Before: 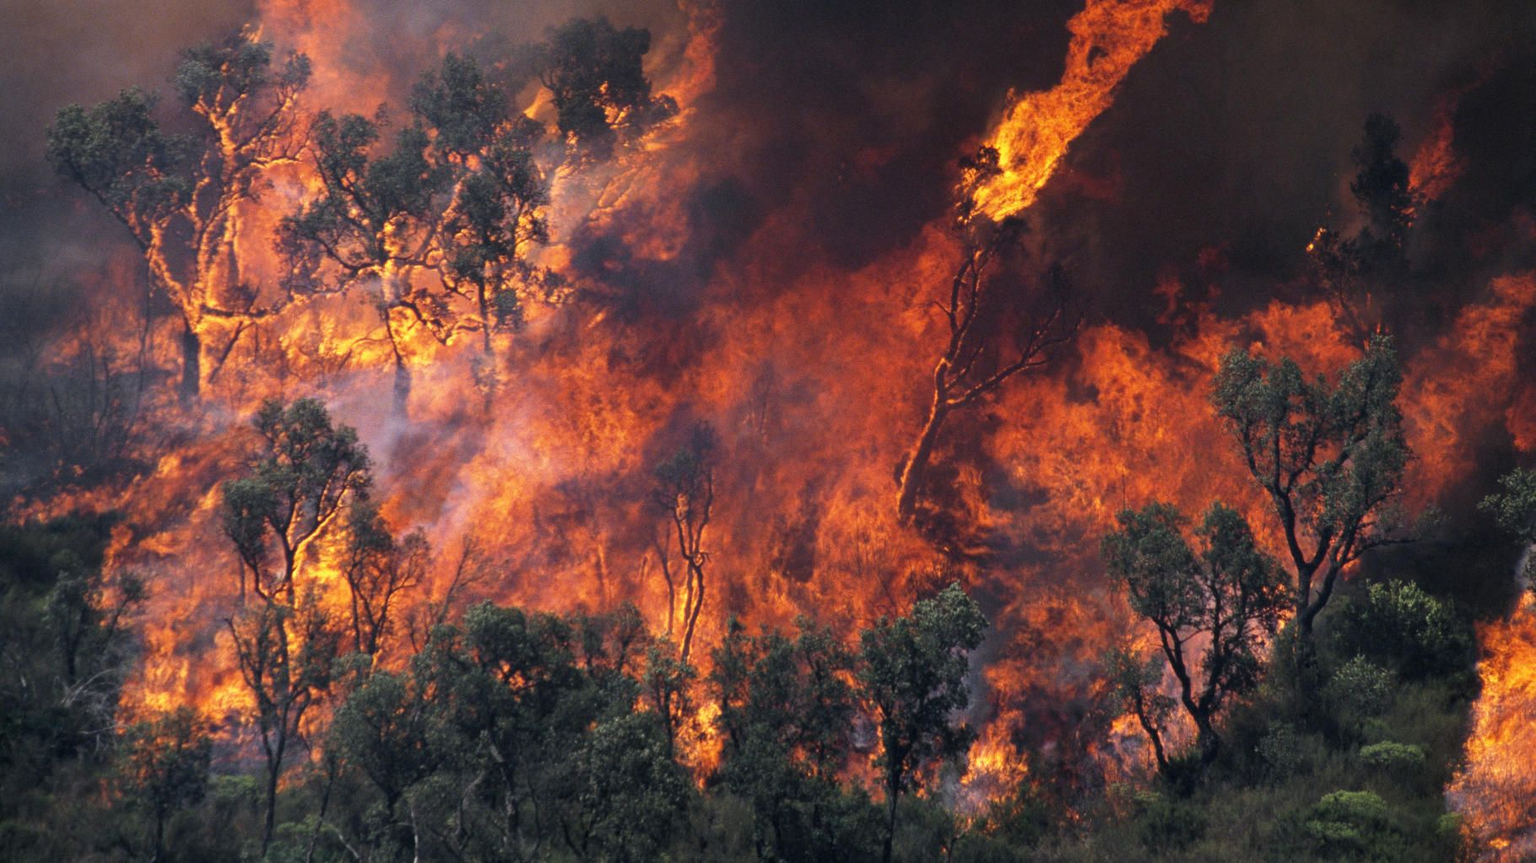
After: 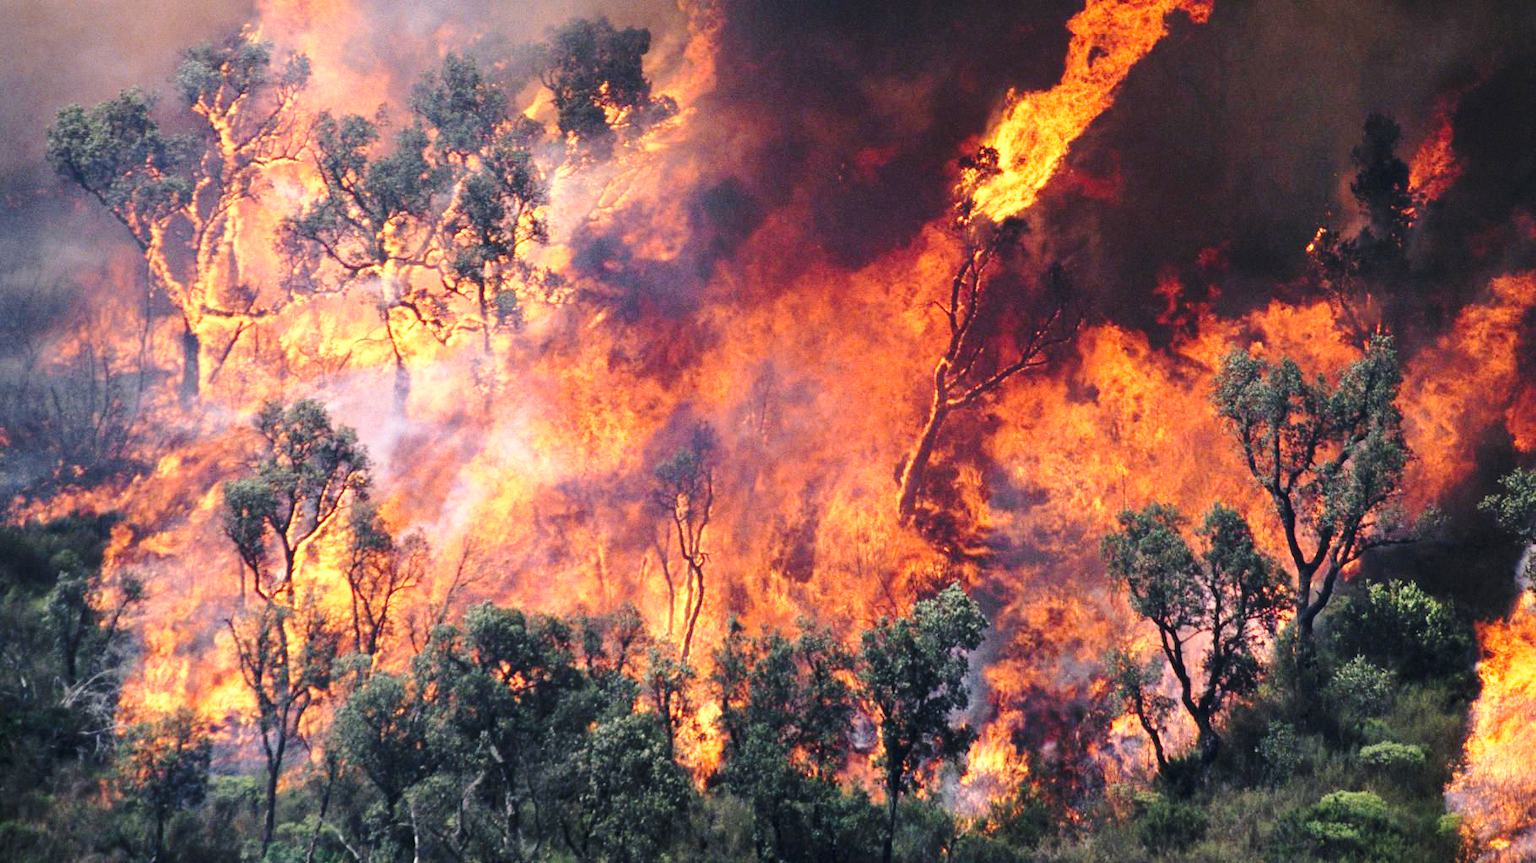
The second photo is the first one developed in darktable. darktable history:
exposure: black level correction 0.001, exposure 0.498 EV, compensate highlight preservation false
base curve: curves: ch0 [(0, 0) (0.032, 0.037) (0.105, 0.228) (0.435, 0.76) (0.856, 0.983) (1, 1)], preserve colors none
